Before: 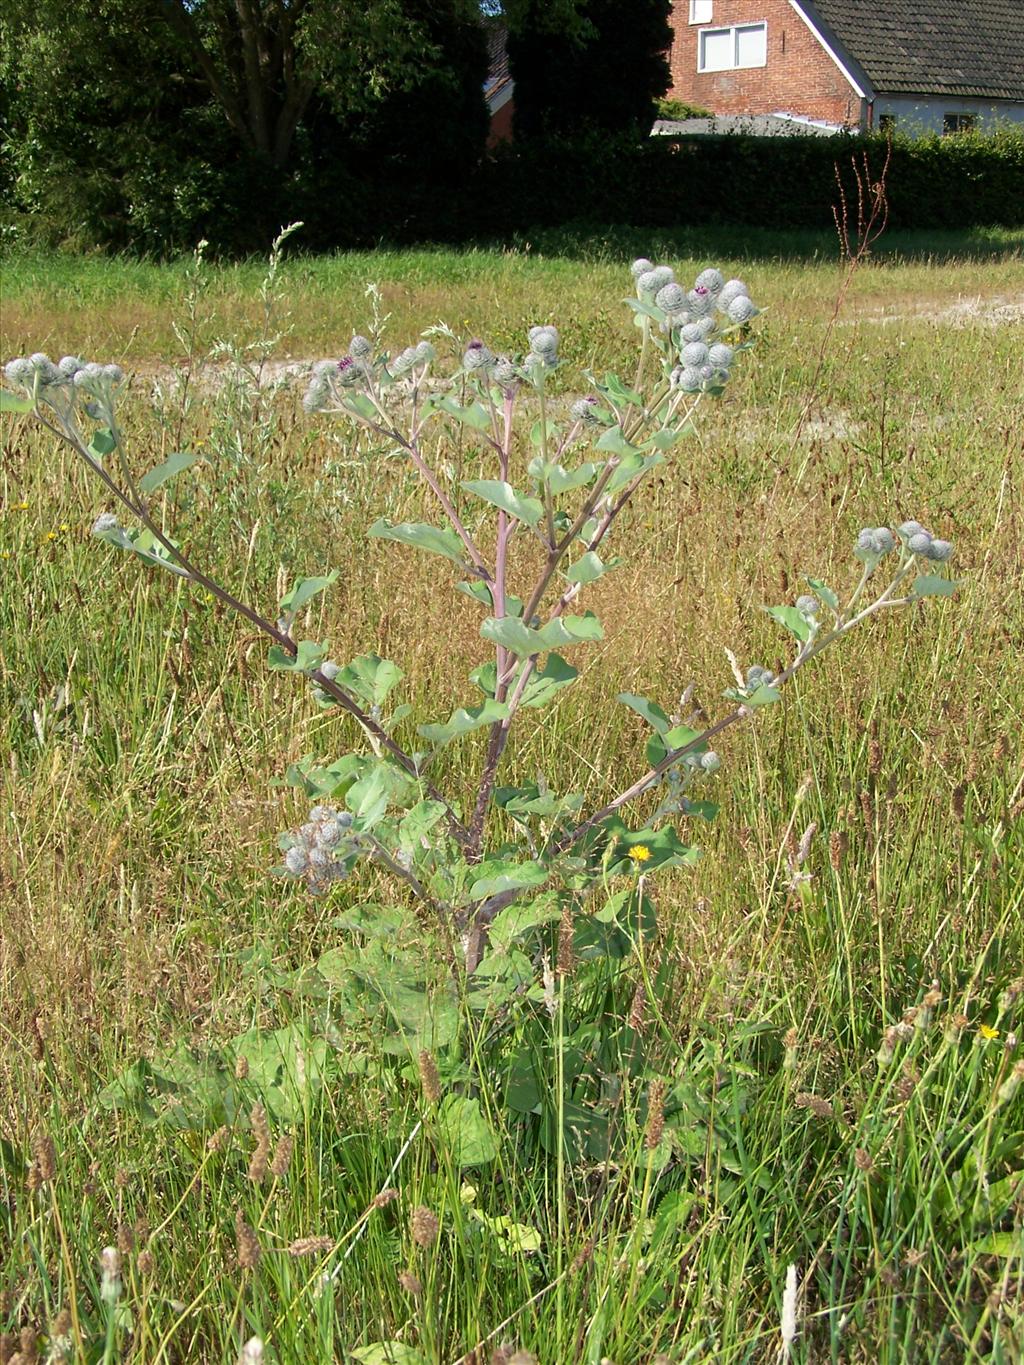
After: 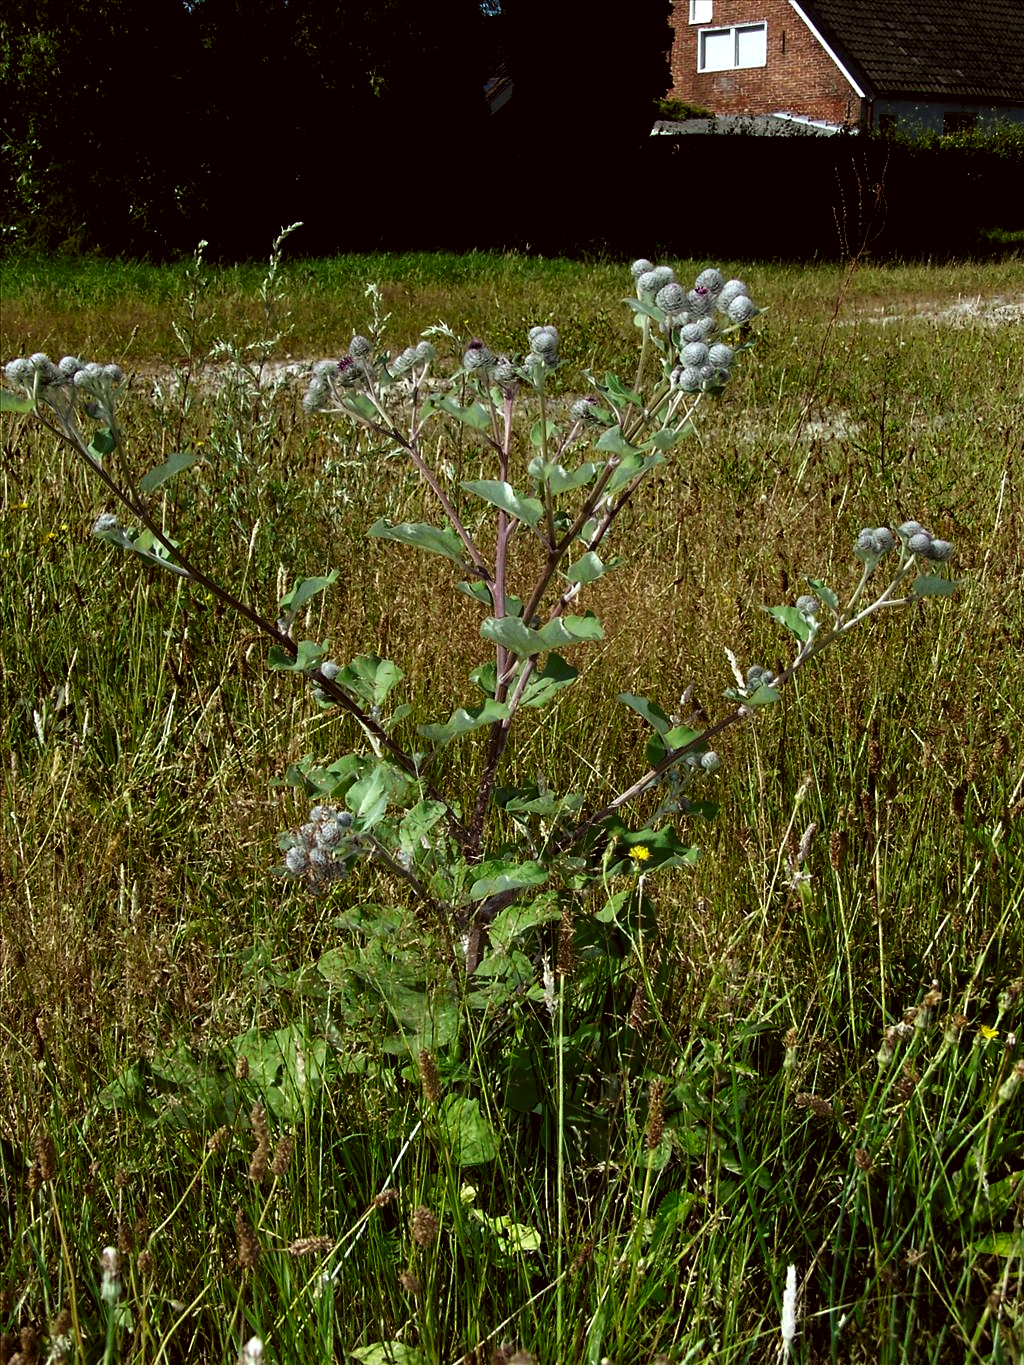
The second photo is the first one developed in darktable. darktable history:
contrast brightness saturation: brightness -0.504
levels: levels [0.062, 0.494, 0.925]
color correction: highlights a* -5.13, highlights b* -3.28, shadows a* 3.84, shadows b* 4.06
